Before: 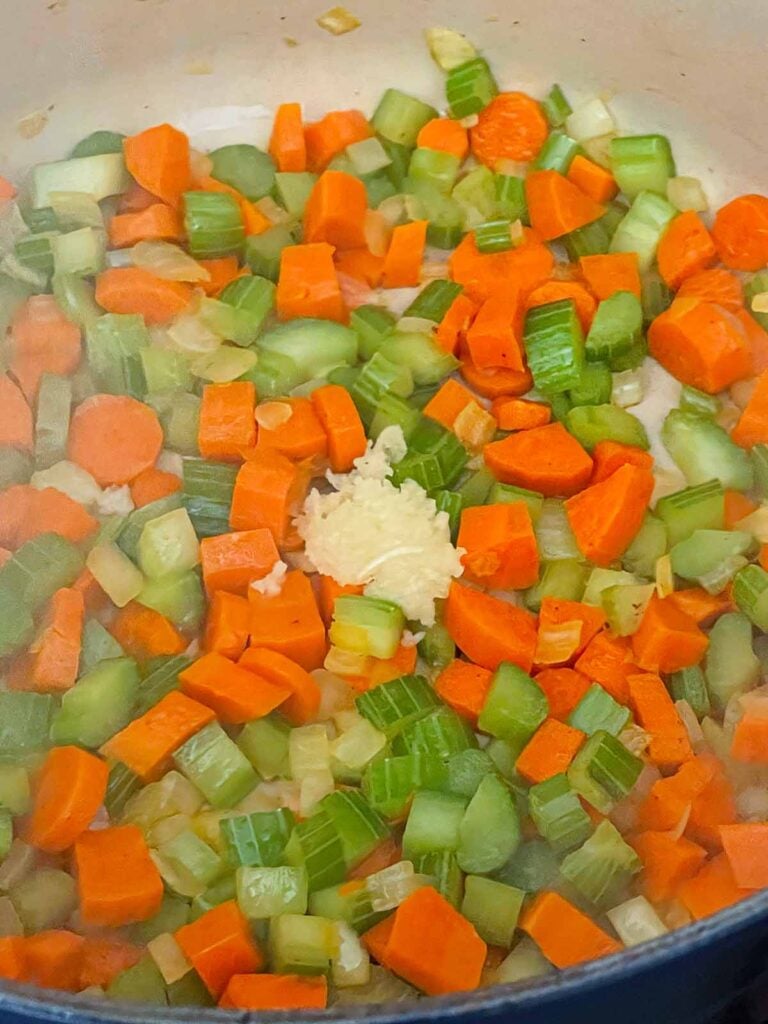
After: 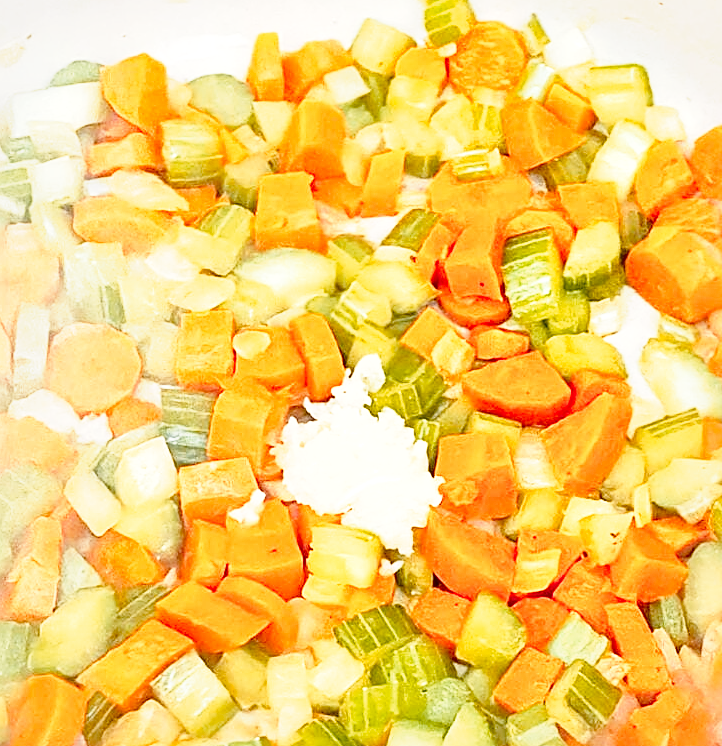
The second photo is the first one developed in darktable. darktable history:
crop: left 2.867%, top 6.977%, right 3.042%, bottom 20.138%
exposure: black level correction 0, exposure 1.33 EV, compensate exposure bias true, compensate highlight preservation false
shadows and highlights: soften with gaussian
base curve: curves: ch0 [(0, 0) (0.025, 0.046) (0.112, 0.277) (0.467, 0.74) (0.814, 0.929) (1, 0.942)], exposure shift 0.01, preserve colors none
contrast brightness saturation: saturation -0.058
color zones: curves: ch1 [(0.309, 0.524) (0.41, 0.329) (0.508, 0.509)]; ch2 [(0.25, 0.457) (0.75, 0.5)]
sharpen: on, module defaults
local contrast: mode bilateral grid, contrast 20, coarseness 50, detail 119%, midtone range 0.2
